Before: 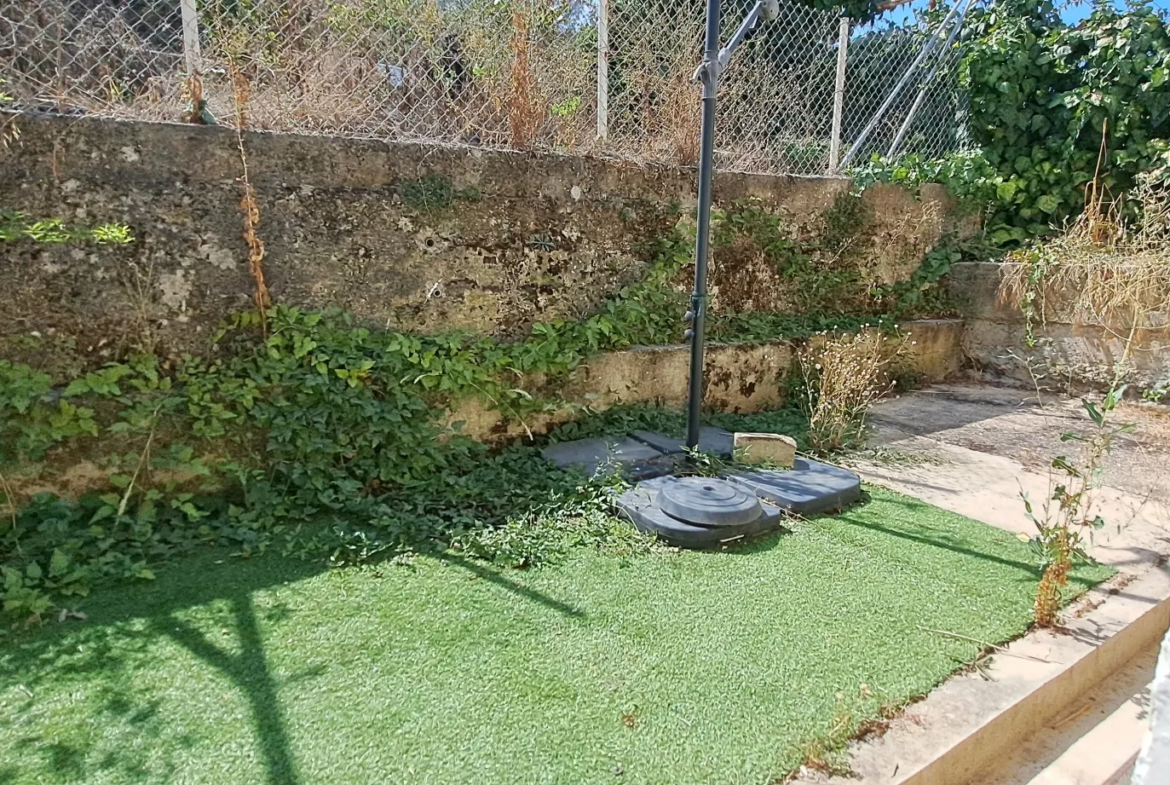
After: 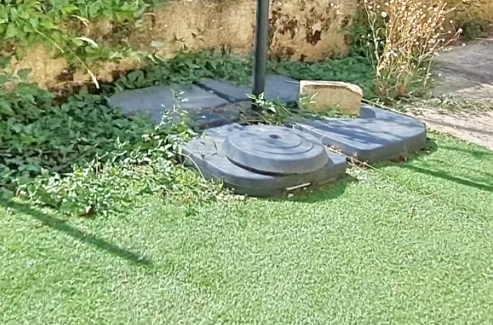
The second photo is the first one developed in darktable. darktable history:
tone equalizer: -7 EV 0.155 EV, -6 EV 0.618 EV, -5 EV 1.15 EV, -4 EV 1.3 EV, -3 EV 1.18 EV, -2 EV 0.6 EV, -1 EV 0.168 EV, mask exposure compensation -0.487 EV
crop: left 37.147%, top 44.935%, right 20.708%, bottom 13.539%
